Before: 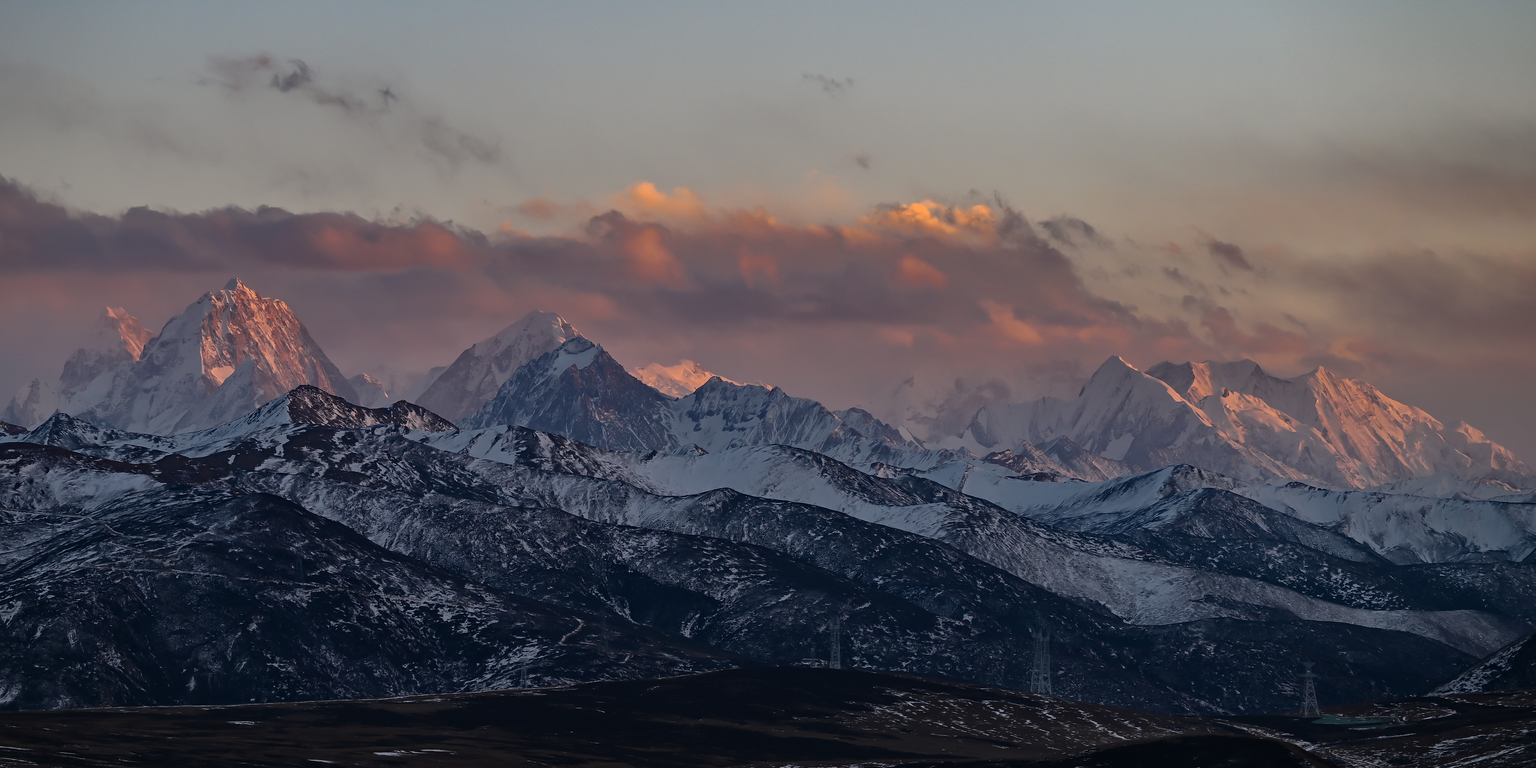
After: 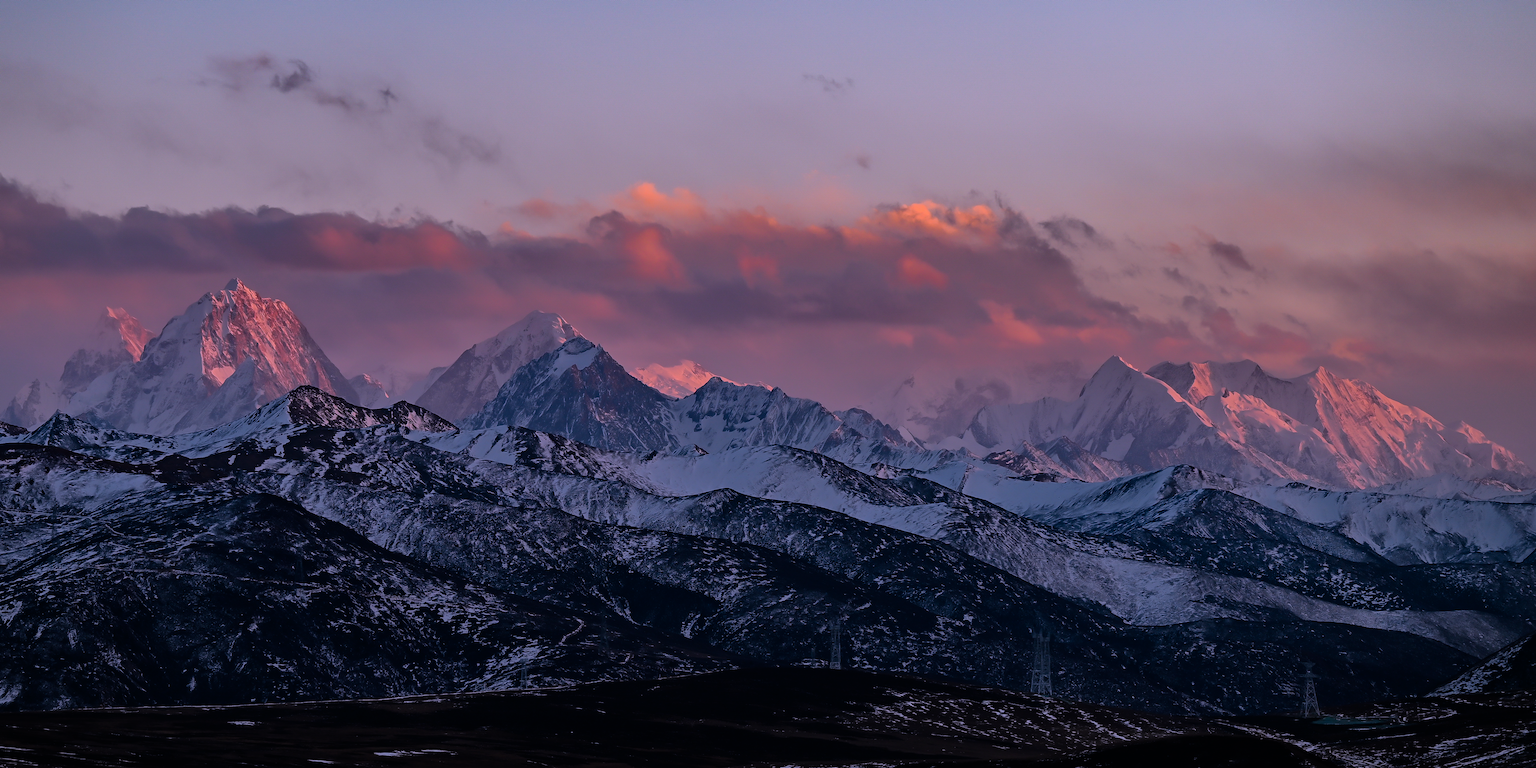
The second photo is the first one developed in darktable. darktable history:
color correction: highlights a* 15.07, highlights b* -24.76
contrast brightness saturation: contrast 0.091, saturation 0.284
exposure: exposure -0.071 EV, compensate highlight preservation false
shadows and highlights: shadows -1.69, highlights 39.03
filmic rgb: black relative exposure -7.79 EV, white relative exposure 4.25 EV, hardness 3.86
